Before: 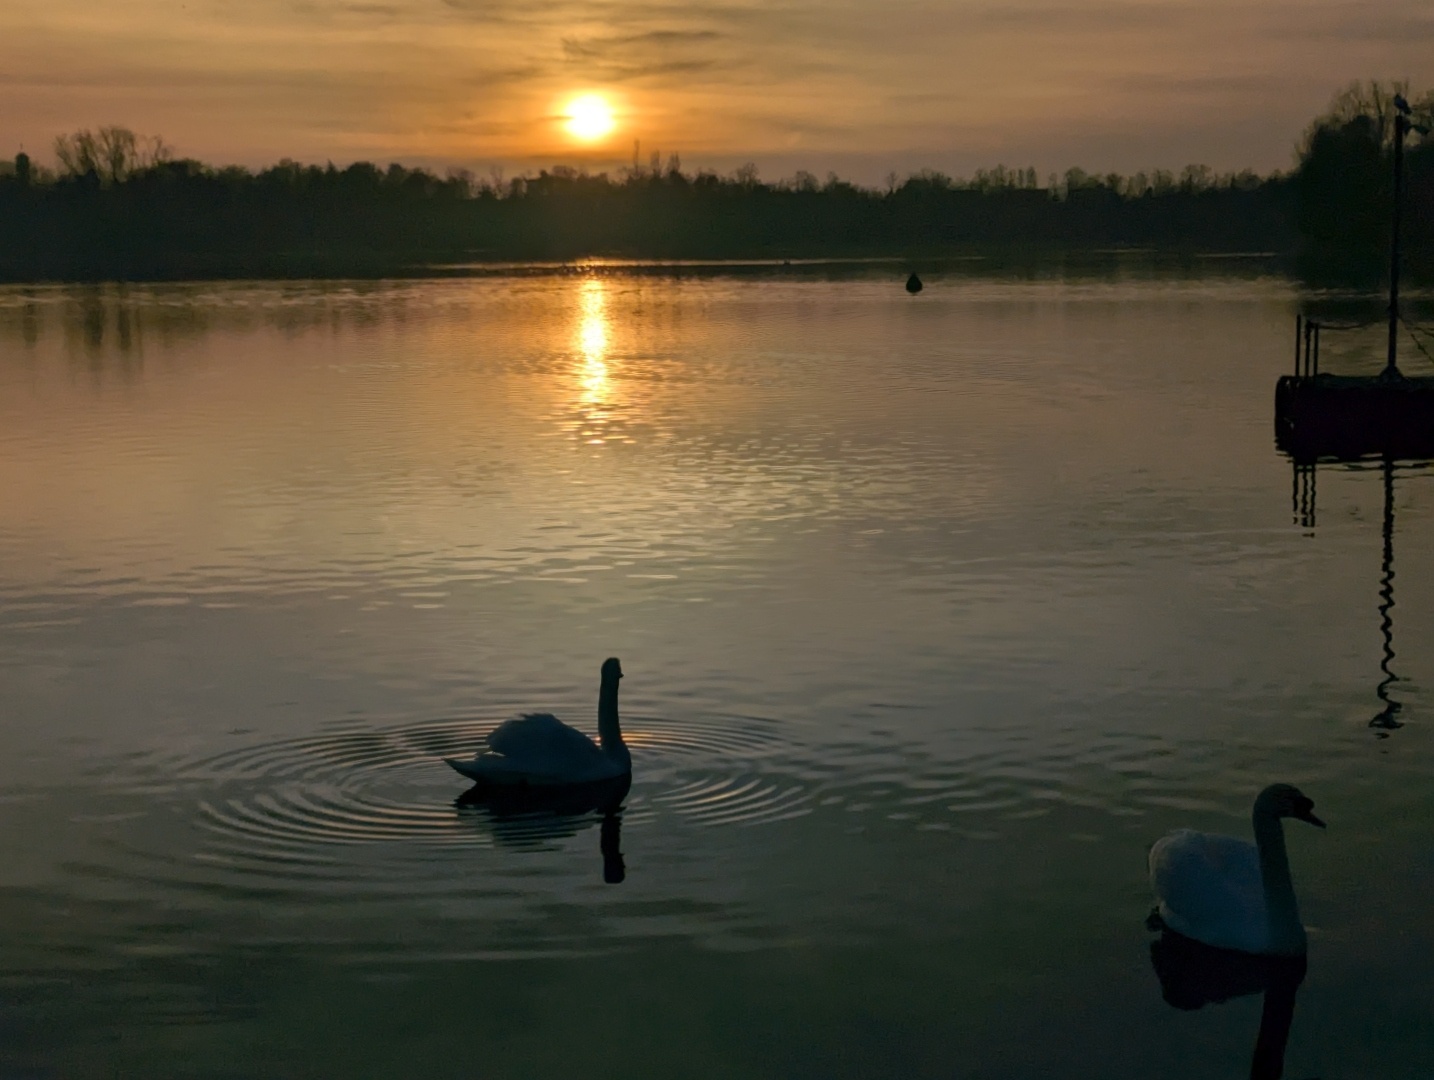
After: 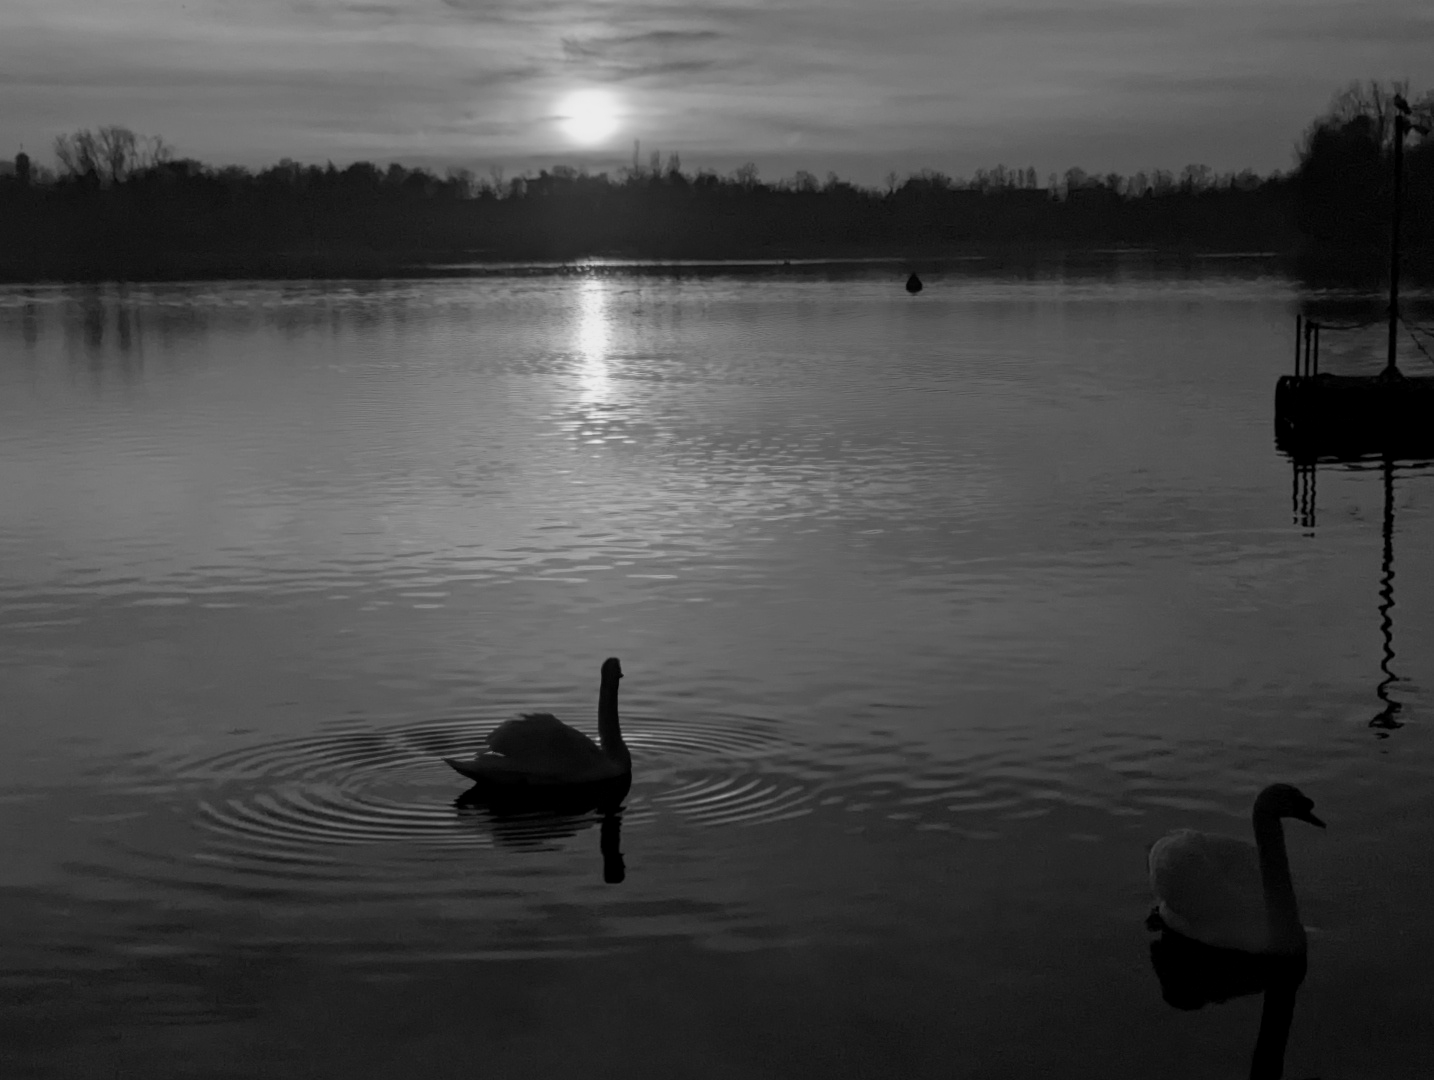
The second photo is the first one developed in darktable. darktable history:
monochrome: on, module defaults
exposure: black level correction 0.001, exposure -0.2 EV, compensate highlight preservation false
